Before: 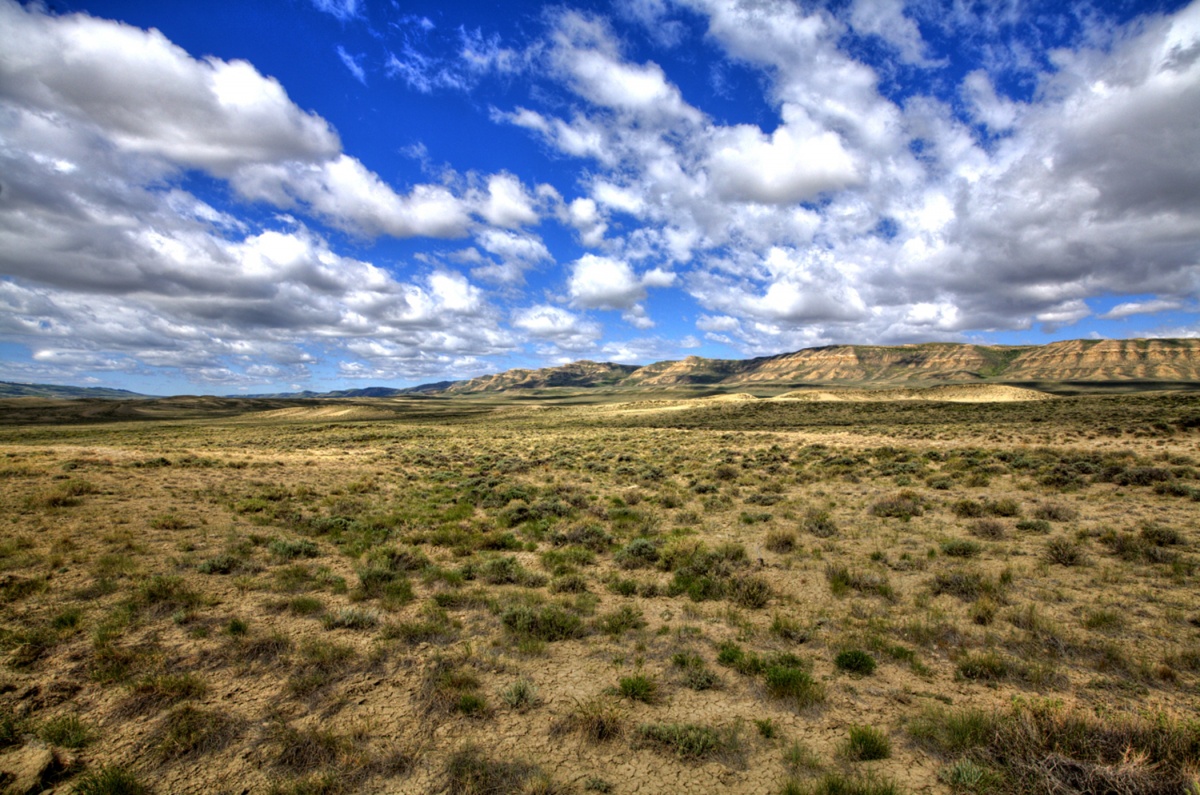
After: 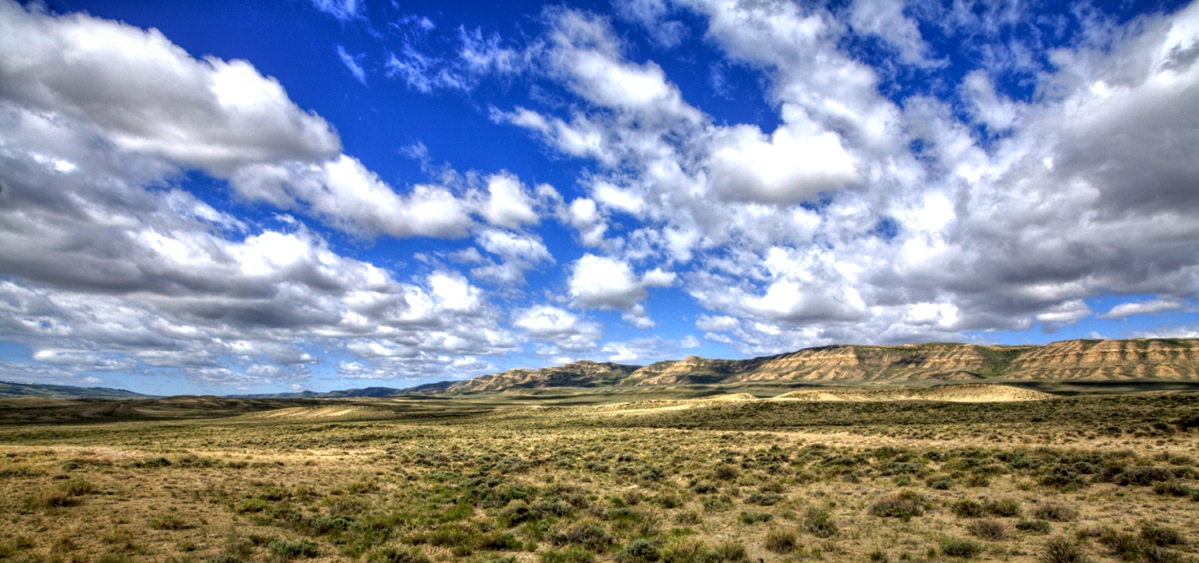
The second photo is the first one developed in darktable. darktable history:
exposure: compensate highlight preservation false
crop: right 0.001%, bottom 29.062%
local contrast: on, module defaults
tone equalizer: on, module defaults
